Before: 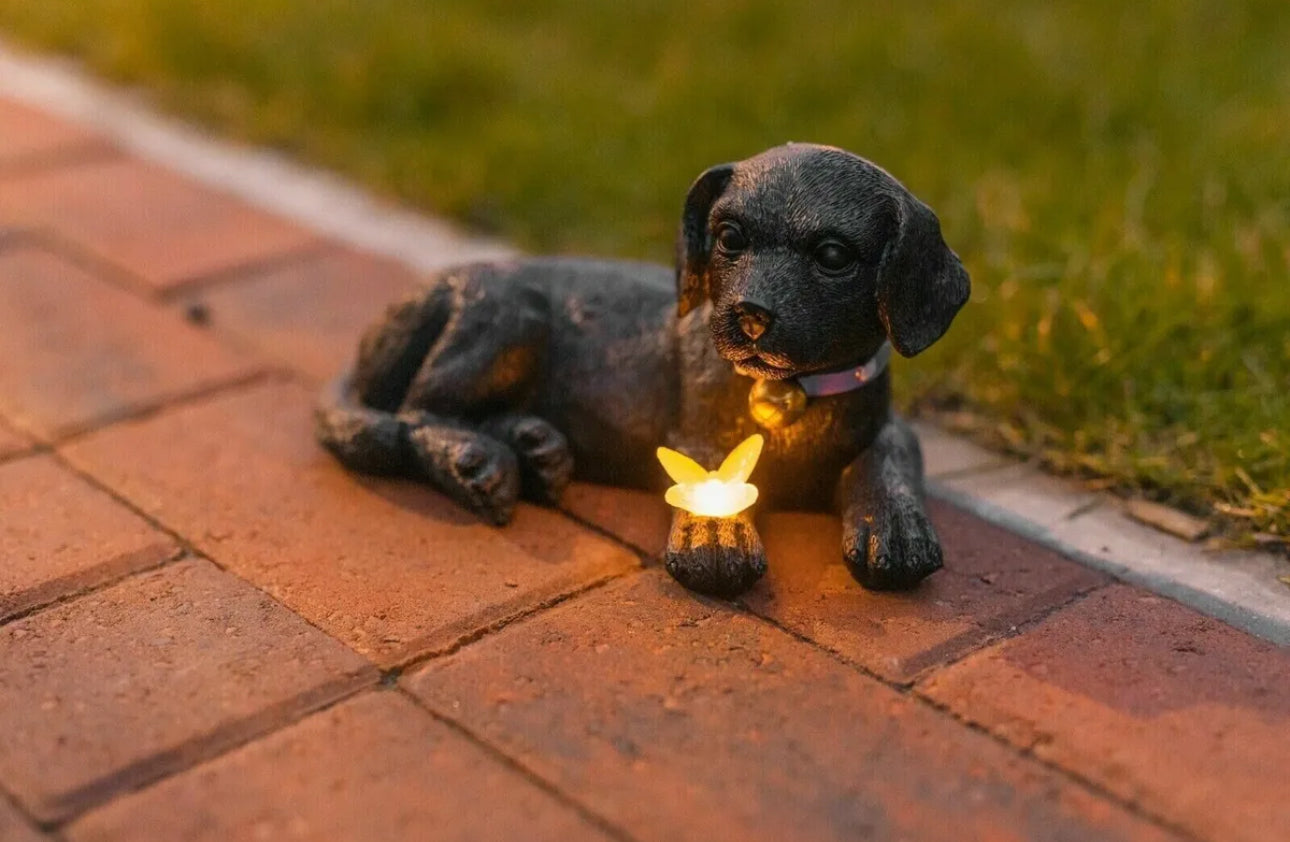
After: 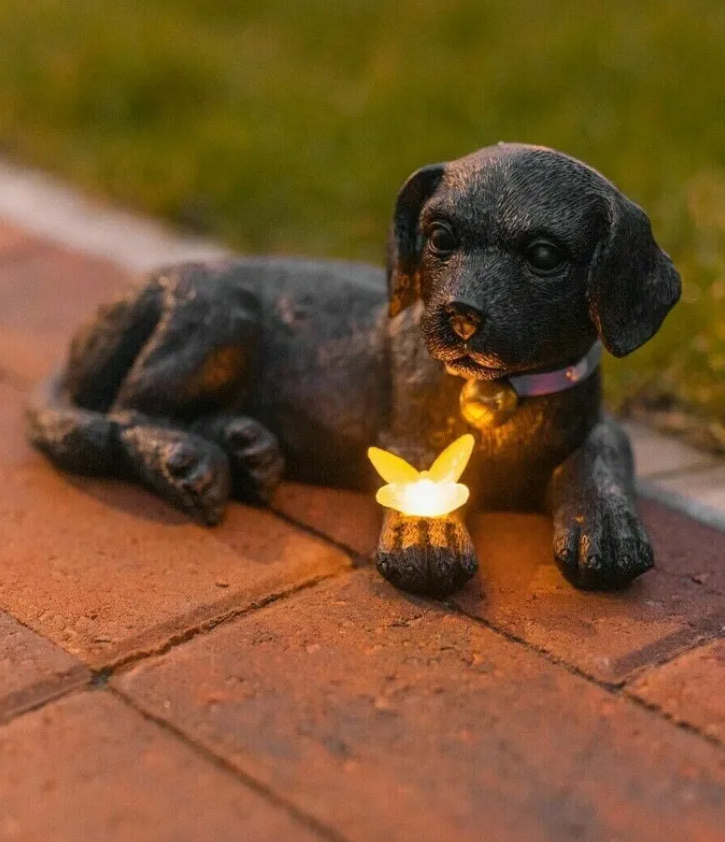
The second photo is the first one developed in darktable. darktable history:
crop and rotate: left 22.435%, right 21.311%
